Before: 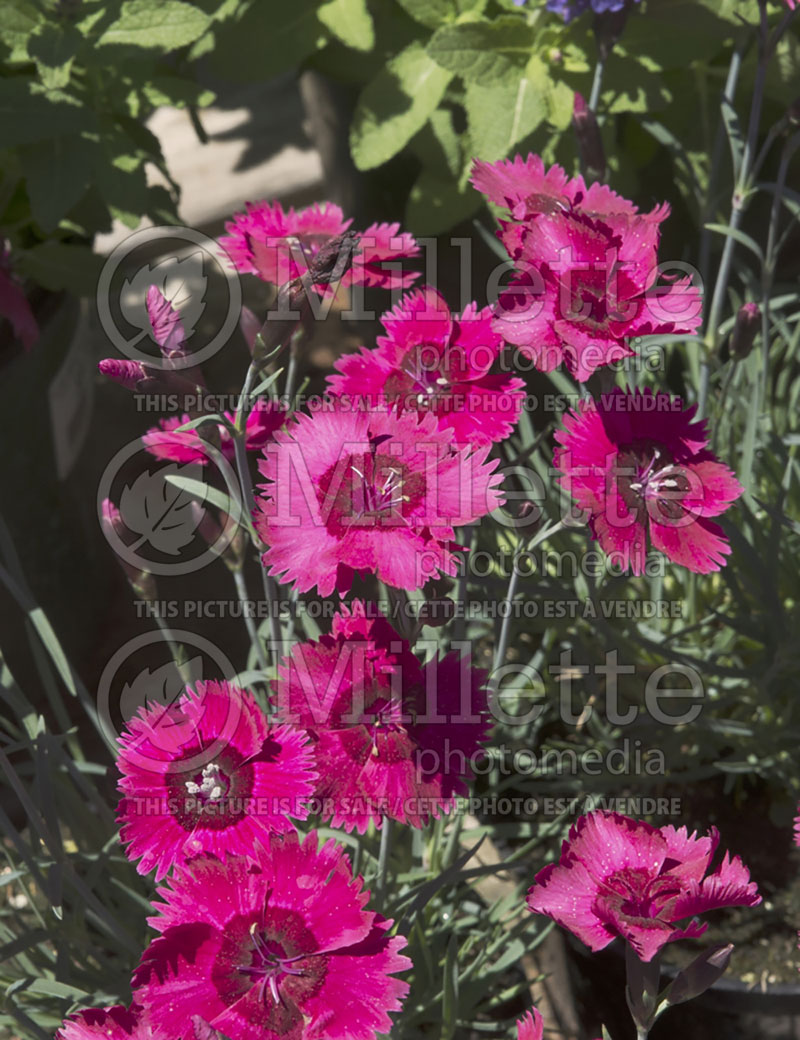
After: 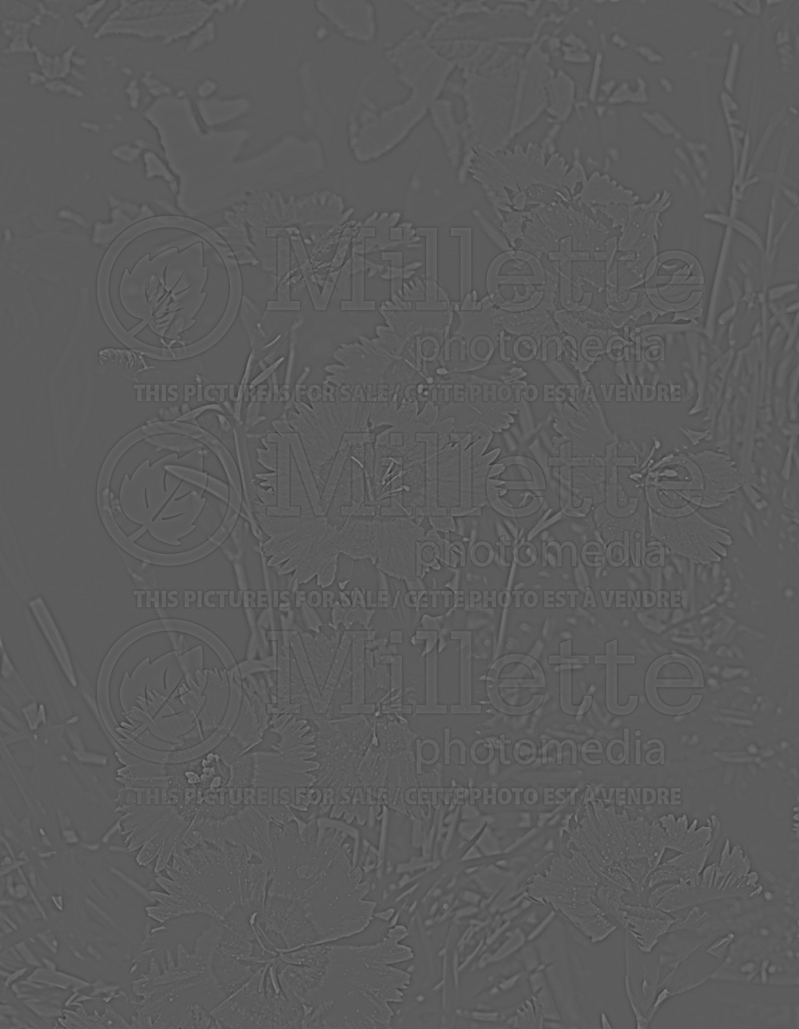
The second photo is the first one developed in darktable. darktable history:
color correction: saturation 0.98
crop: top 1.049%, right 0.001%
filmic rgb: middle gray luminance 29%, black relative exposure -10.3 EV, white relative exposure 5.5 EV, threshold 6 EV, target black luminance 0%, hardness 3.95, latitude 2.04%, contrast 1.132, highlights saturation mix 5%, shadows ↔ highlights balance 15.11%, preserve chrominance no, color science v3 (2019), use custom middle-gray values true, iterations of high-quality reconstruction 0, enable highlight reconstruction true
highpass: sharpness 9.84%, contrast boost 9.94%
